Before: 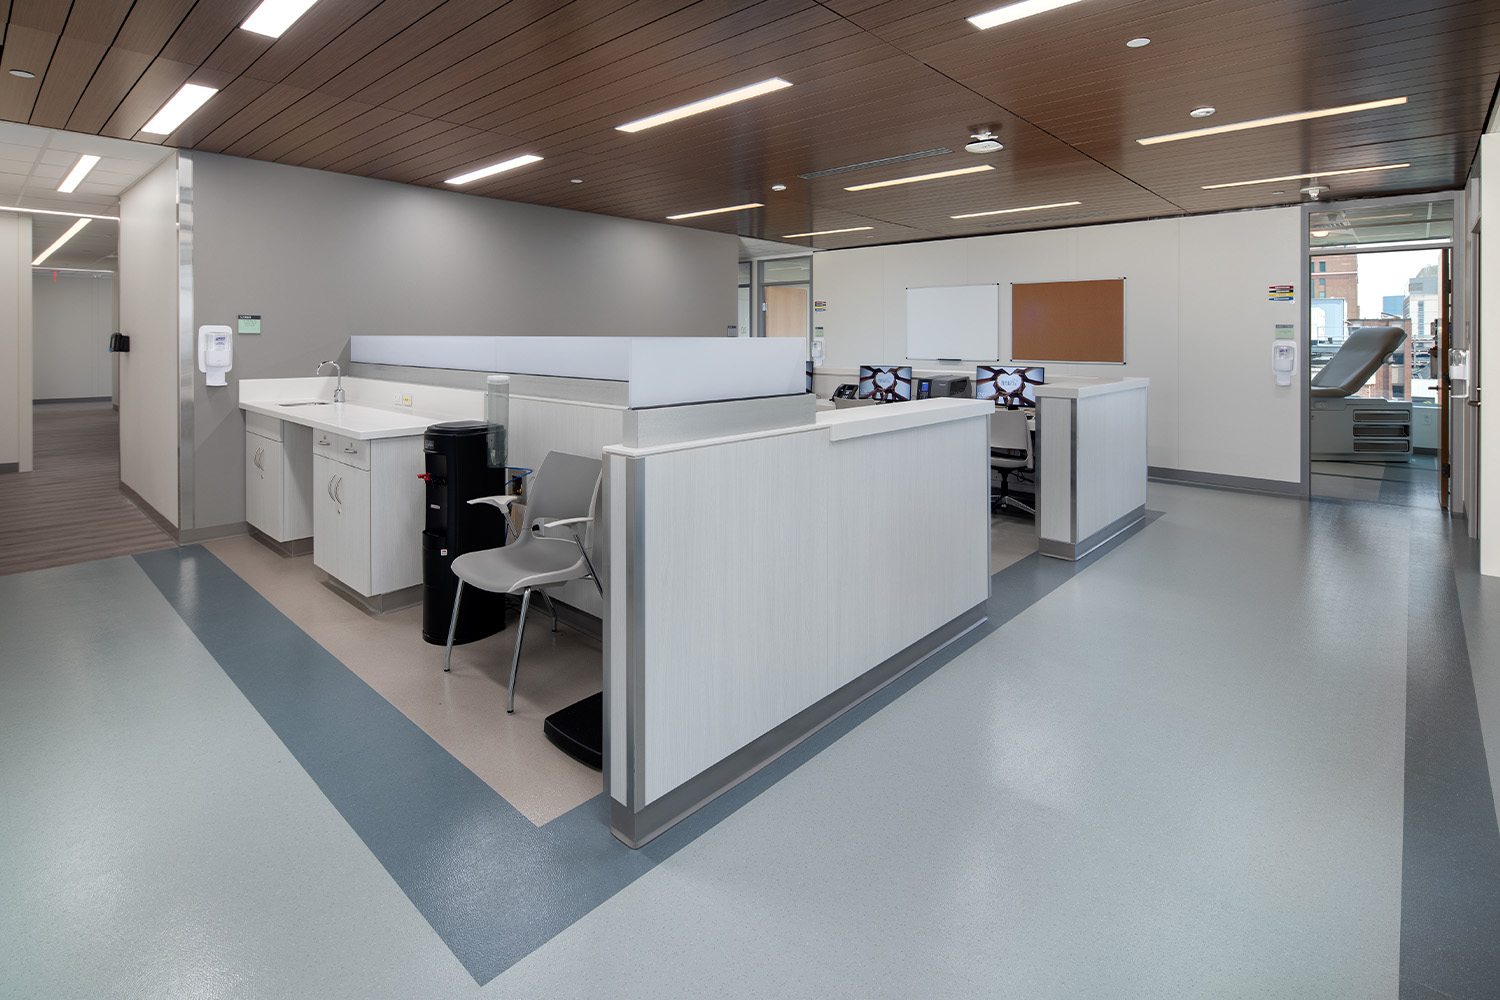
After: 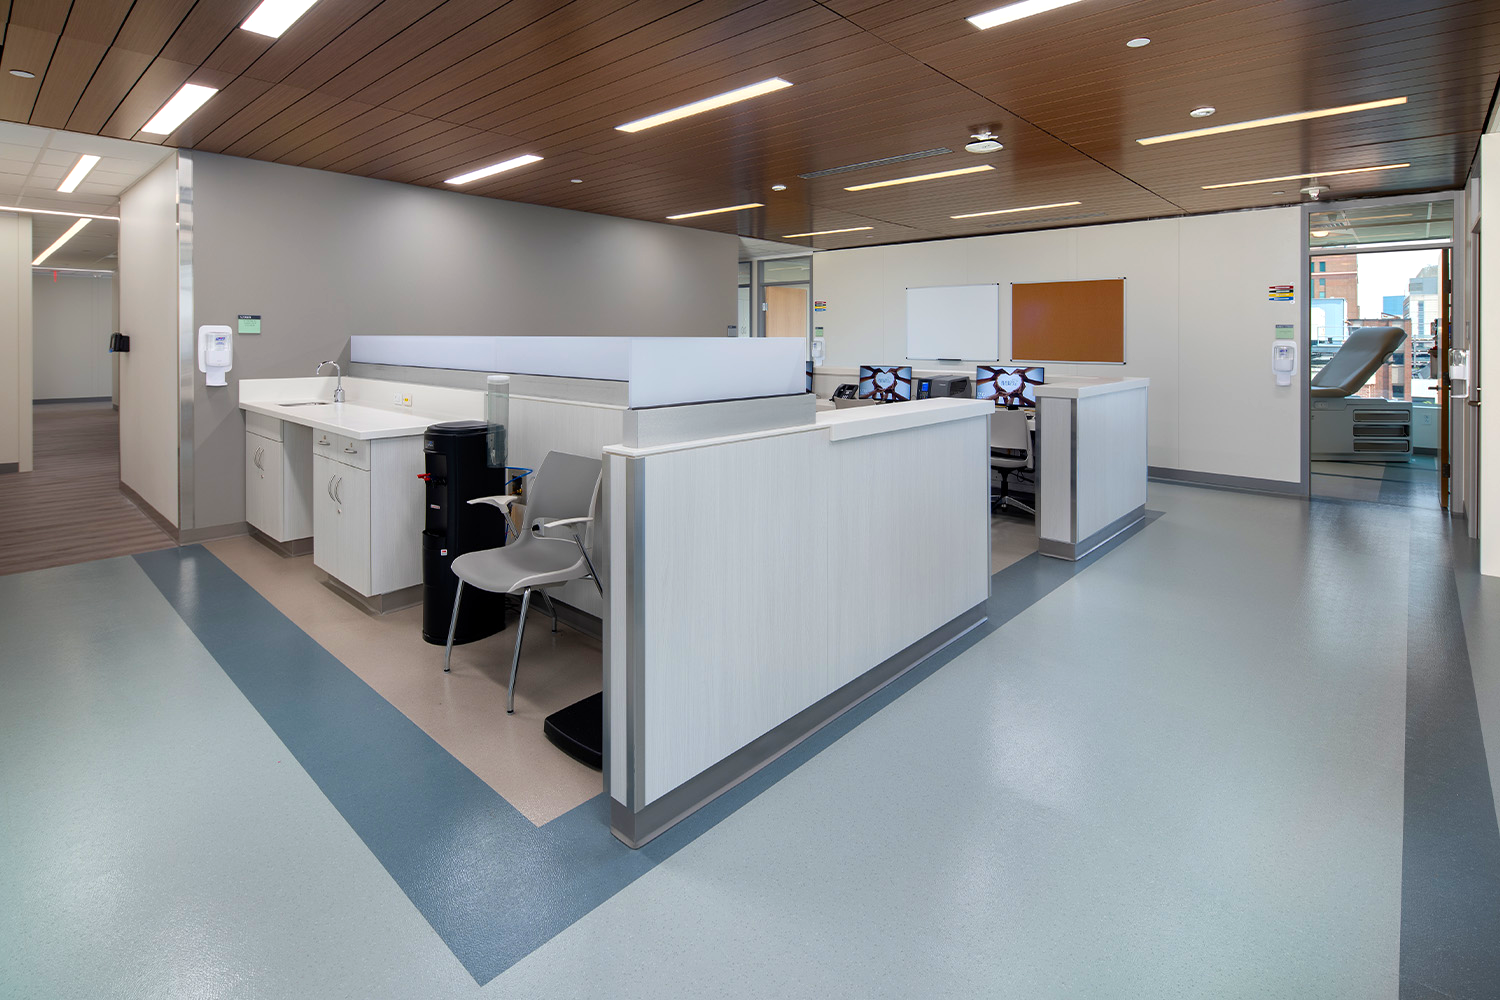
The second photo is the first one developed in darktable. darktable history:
color balance rgb: shadows lift › hue 87.72°, linear chroma grading › global chroma 15.013%, perceptual saturation grading › global saturation 18.28%, perceptual brilliance grading › highlights 2.8%, global vibrance 20%
